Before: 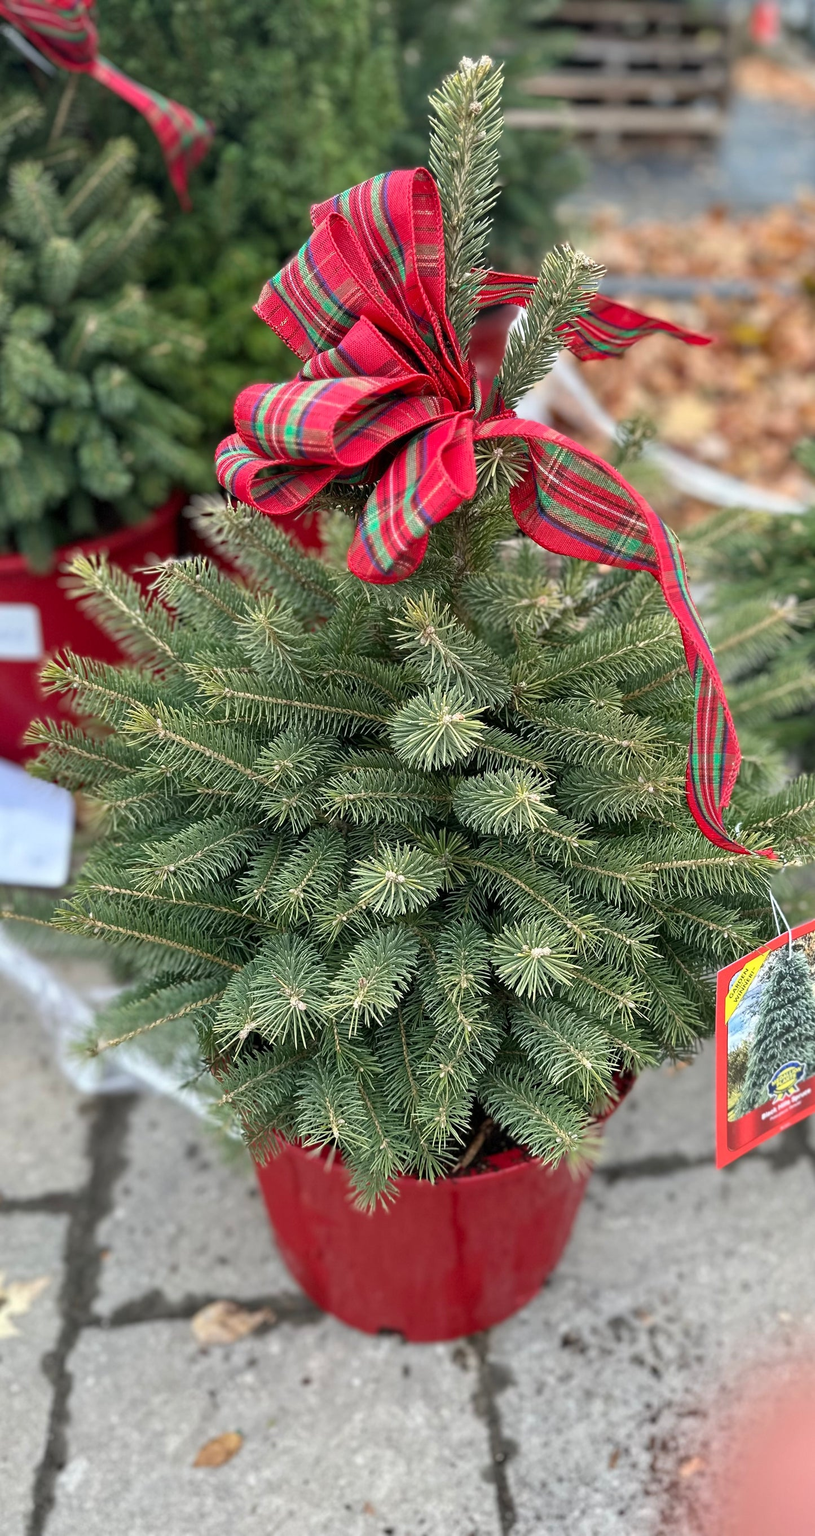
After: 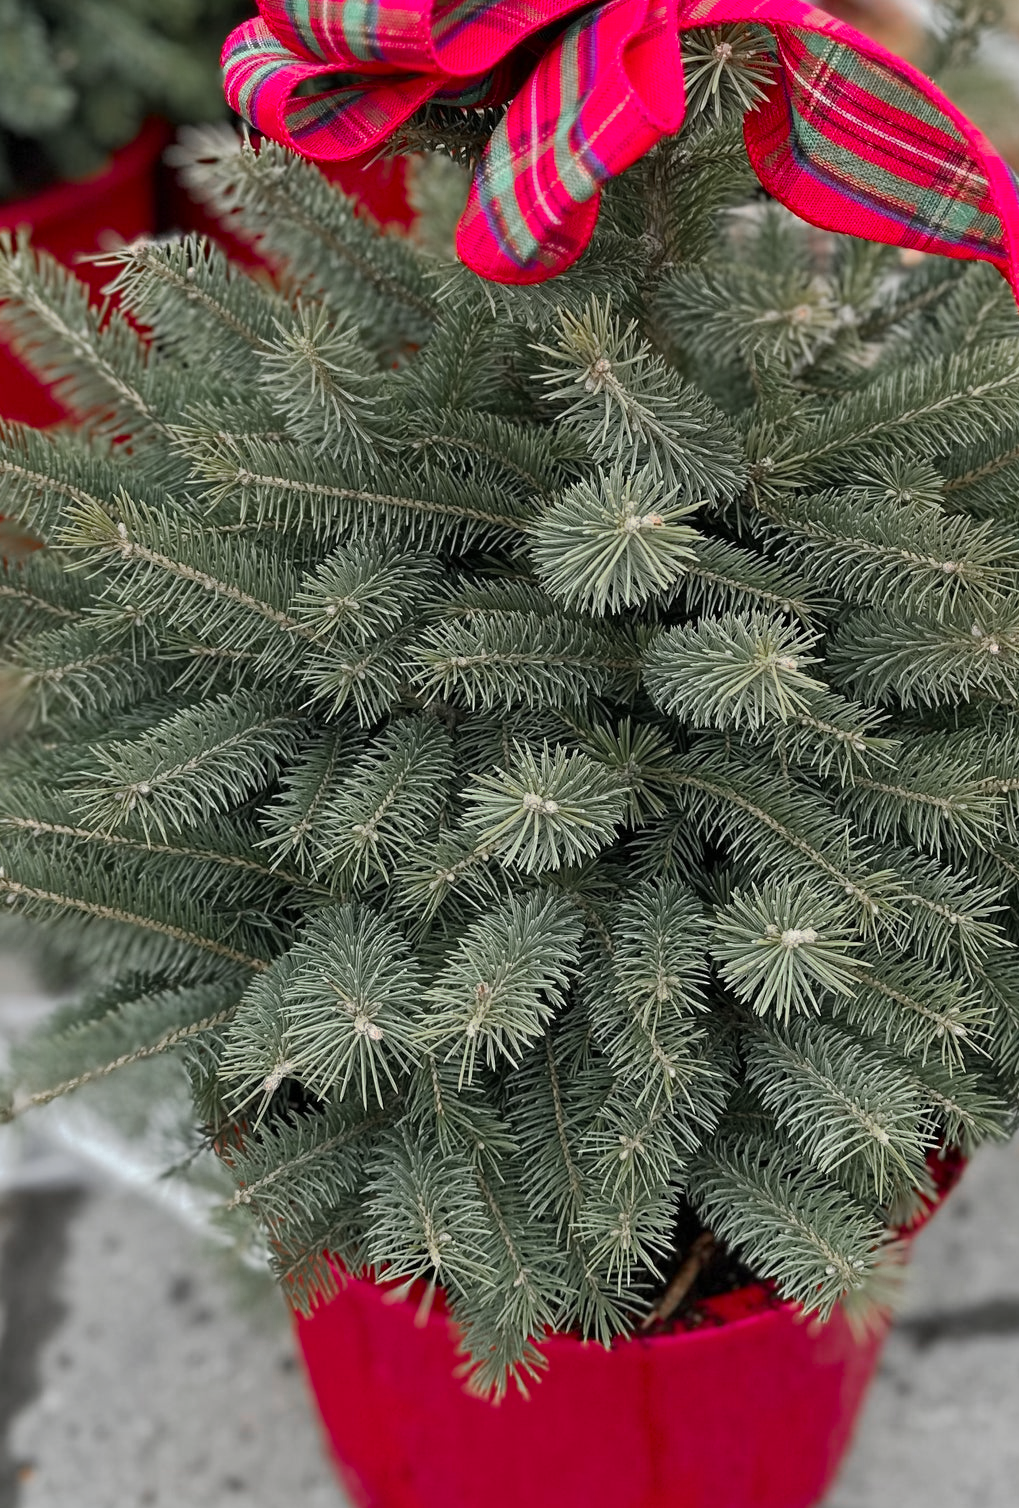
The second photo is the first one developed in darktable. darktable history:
tone curve: curves: ch0 [(0, 0) (0.003, 0.003) (0.011, 0.011) (0.025, 0.025) (0.044, 0.044) (0.069, 0.068) (0.1, 0.098) (0.136, 0.134) (0.177, 0.175) (0.224, 0.221) (0.277, 0.273) (0.335, 0.33) (0.399, 0.393) (0.468, 0.461) (0.543, 0.534) (0.623, 0.614) (0.709, 0.69) (0.801, 0.752) (0.898, 0.835) (1, 1)], preserve colors none
color zones: curves: ch0 [(0, 0.48) (0.209, 0.398) (0.305, 0.332) (0.429, 0.493) (0.571, 0.5) (0.714, 0.5) (0.857, 0.5) (1, 0.48)]; ch1 [(0, 0.736) (0.143, 0.625) (0.225, 0.371) (0.429, 0.256) (0.571, 0.241) (0.714, 0.213) (0.857, 0.48) (1, 0.736)]; ch2 [(0, 0.448) (0.143, 0.498) (0.286, 0.5) (0.429, 0.5) (0.571, 0.5) (0.714, 0.5) (0.857, 0.5) (1, 0.448)]
exposure: exposure 0 EV, compensate highlight preservation false
crop: left 11.123%, top 27.61%, right 18.3%, bottom 17.034%
